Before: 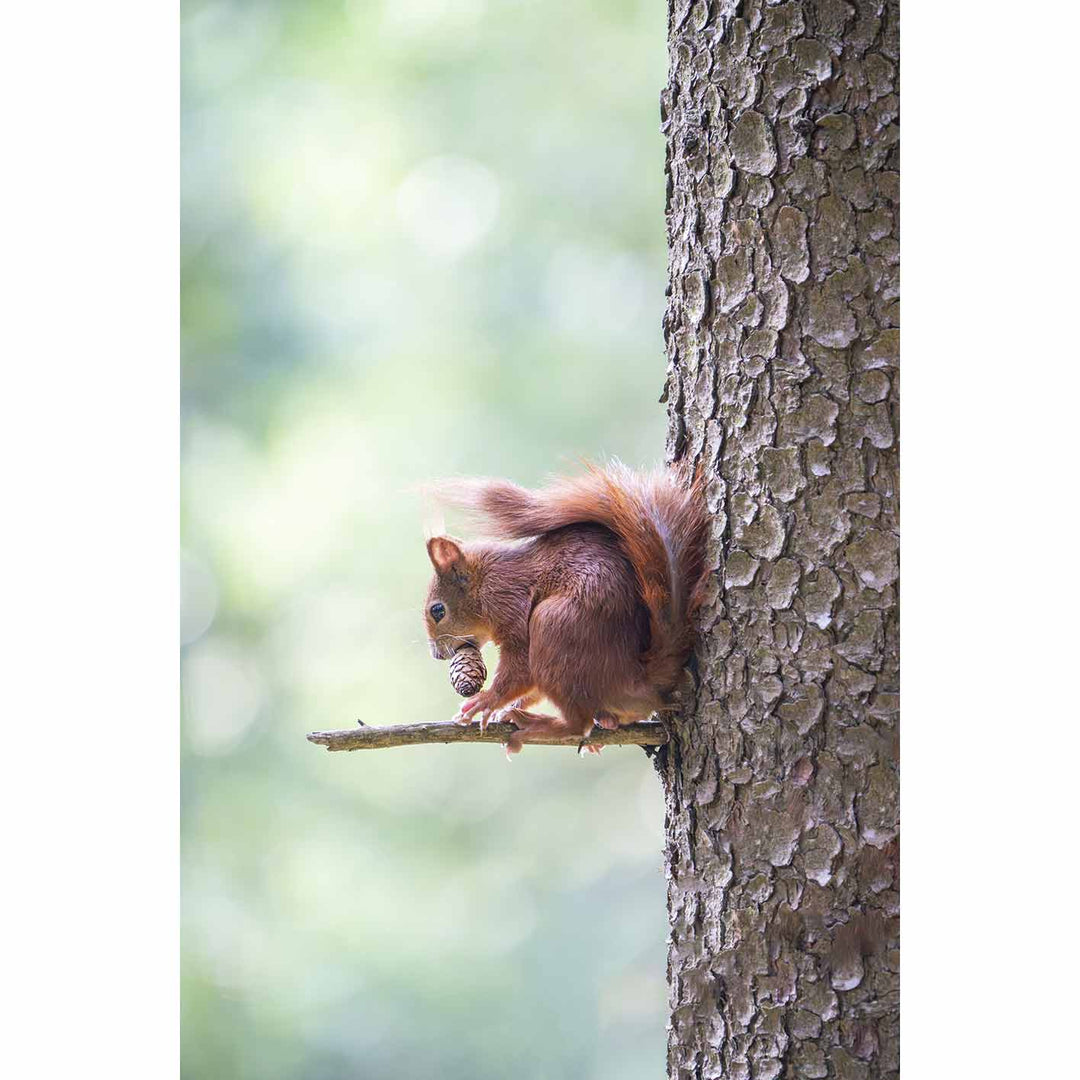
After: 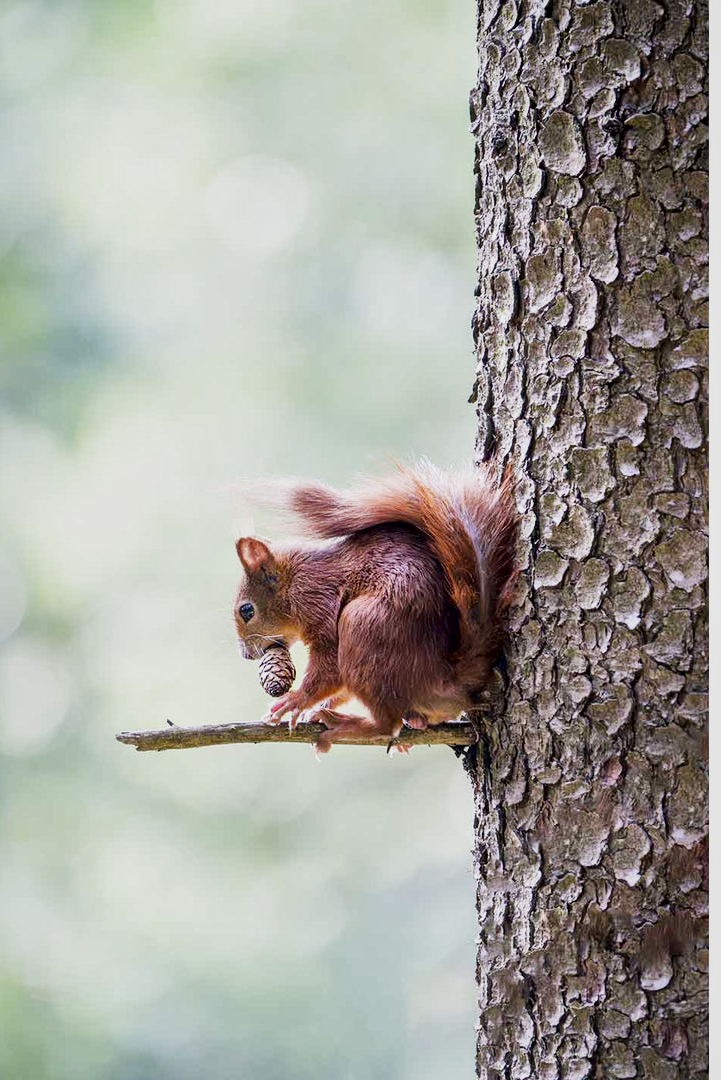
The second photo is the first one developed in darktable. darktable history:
local contrast: mode bilateral grid, contrast 20, coarseness 50, detail 171%, midtone range 0.2
sigmoid: on, module defaults
crop and rotate: left 17.732%, right 15.423%
